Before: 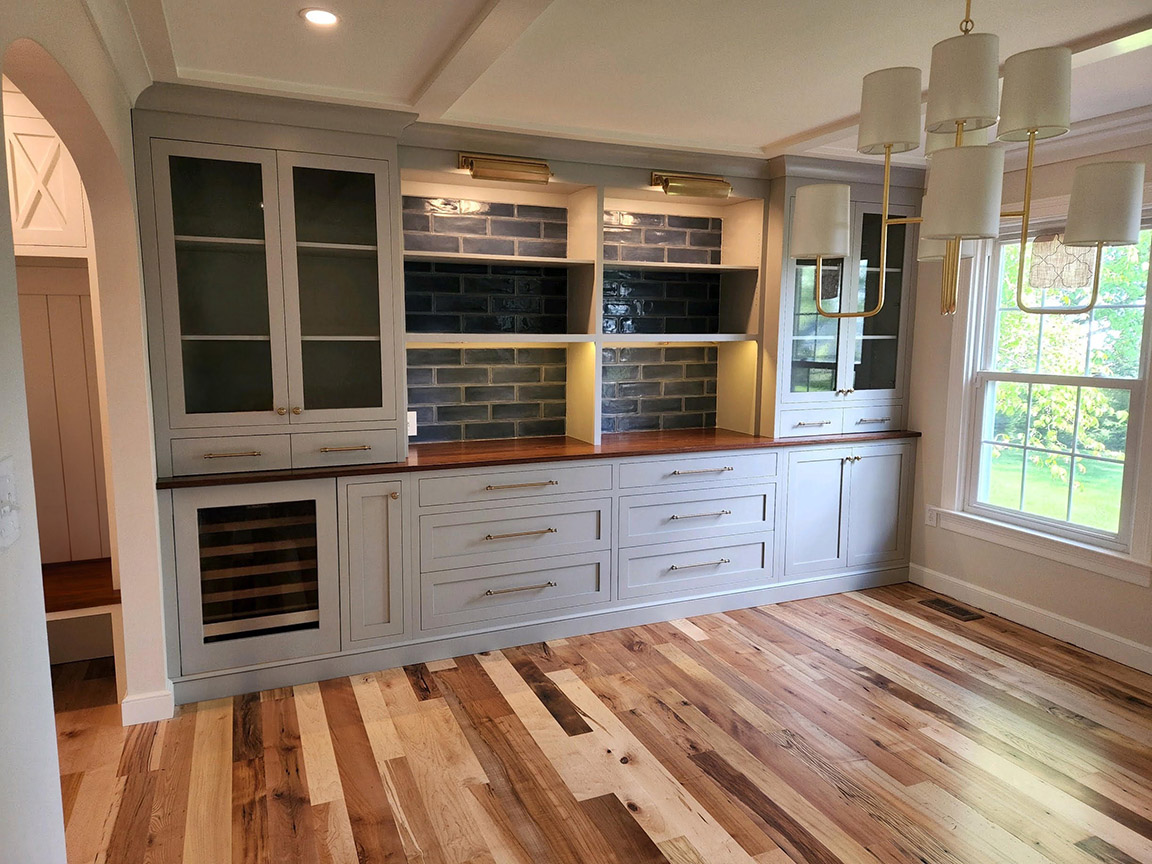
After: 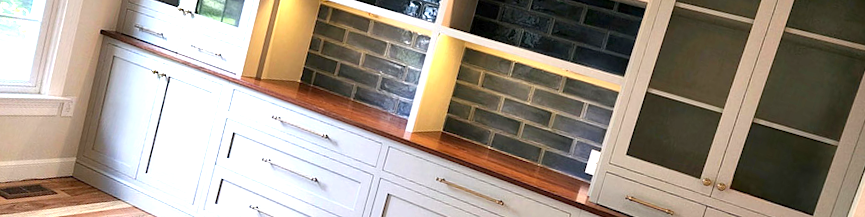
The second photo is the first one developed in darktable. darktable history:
crop and rotate: angle 16.12°, top 30.835%, bottom 35.653%
exposure: black level correction 0.001, exposure 1 EV, compensate highlight preservation false
